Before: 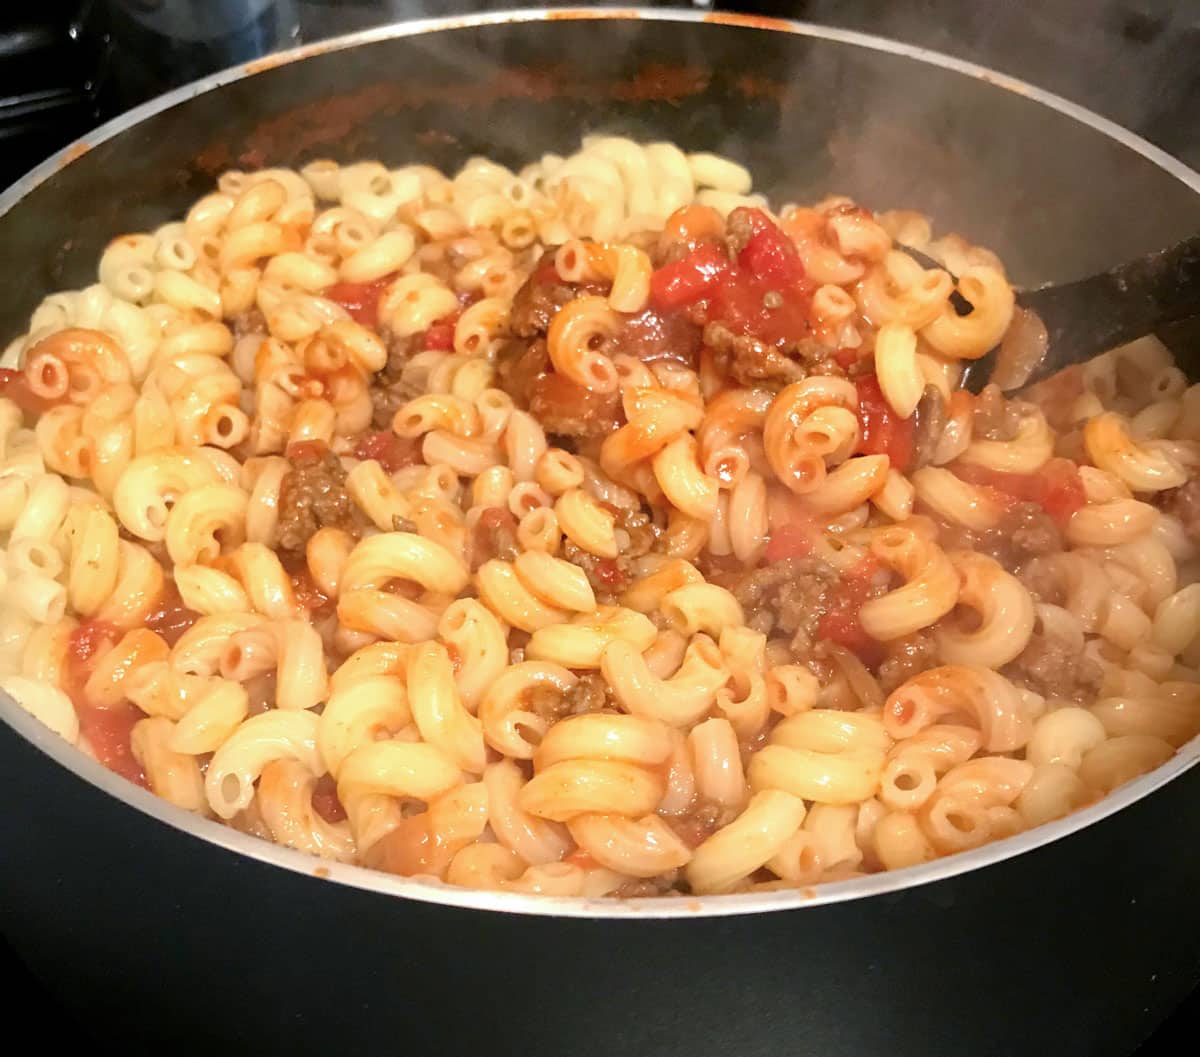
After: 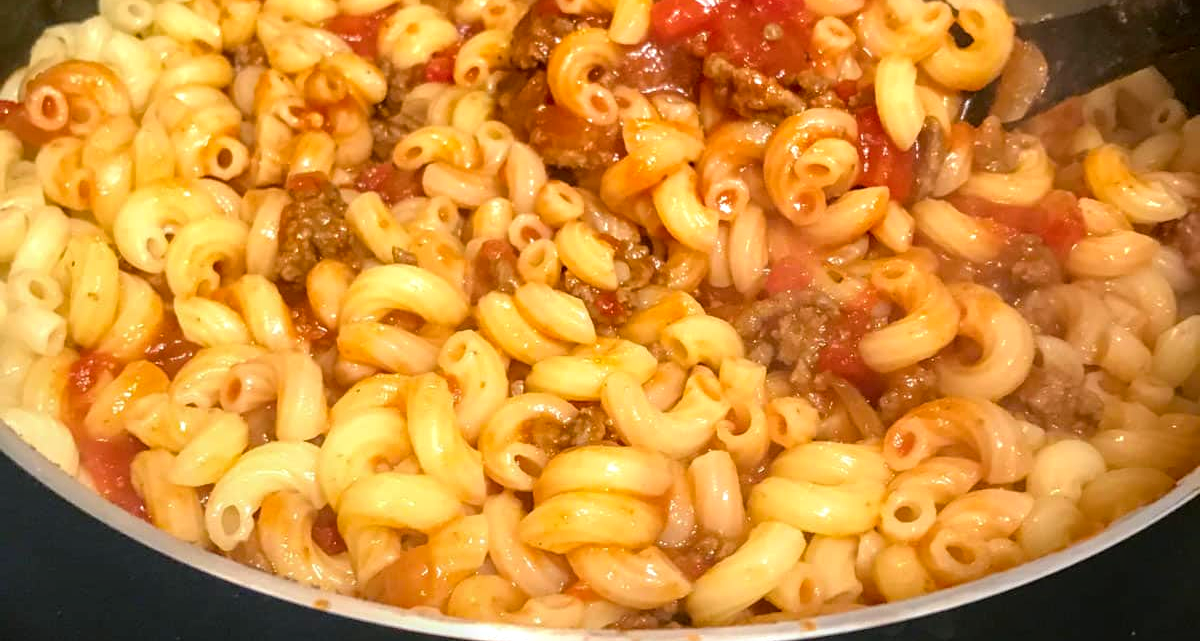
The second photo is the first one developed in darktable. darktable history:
local contrast: detail 130%
color balance rgb: global vibrance 42.74%
crop and rotate: top 25.357%, bottom 13.942%
